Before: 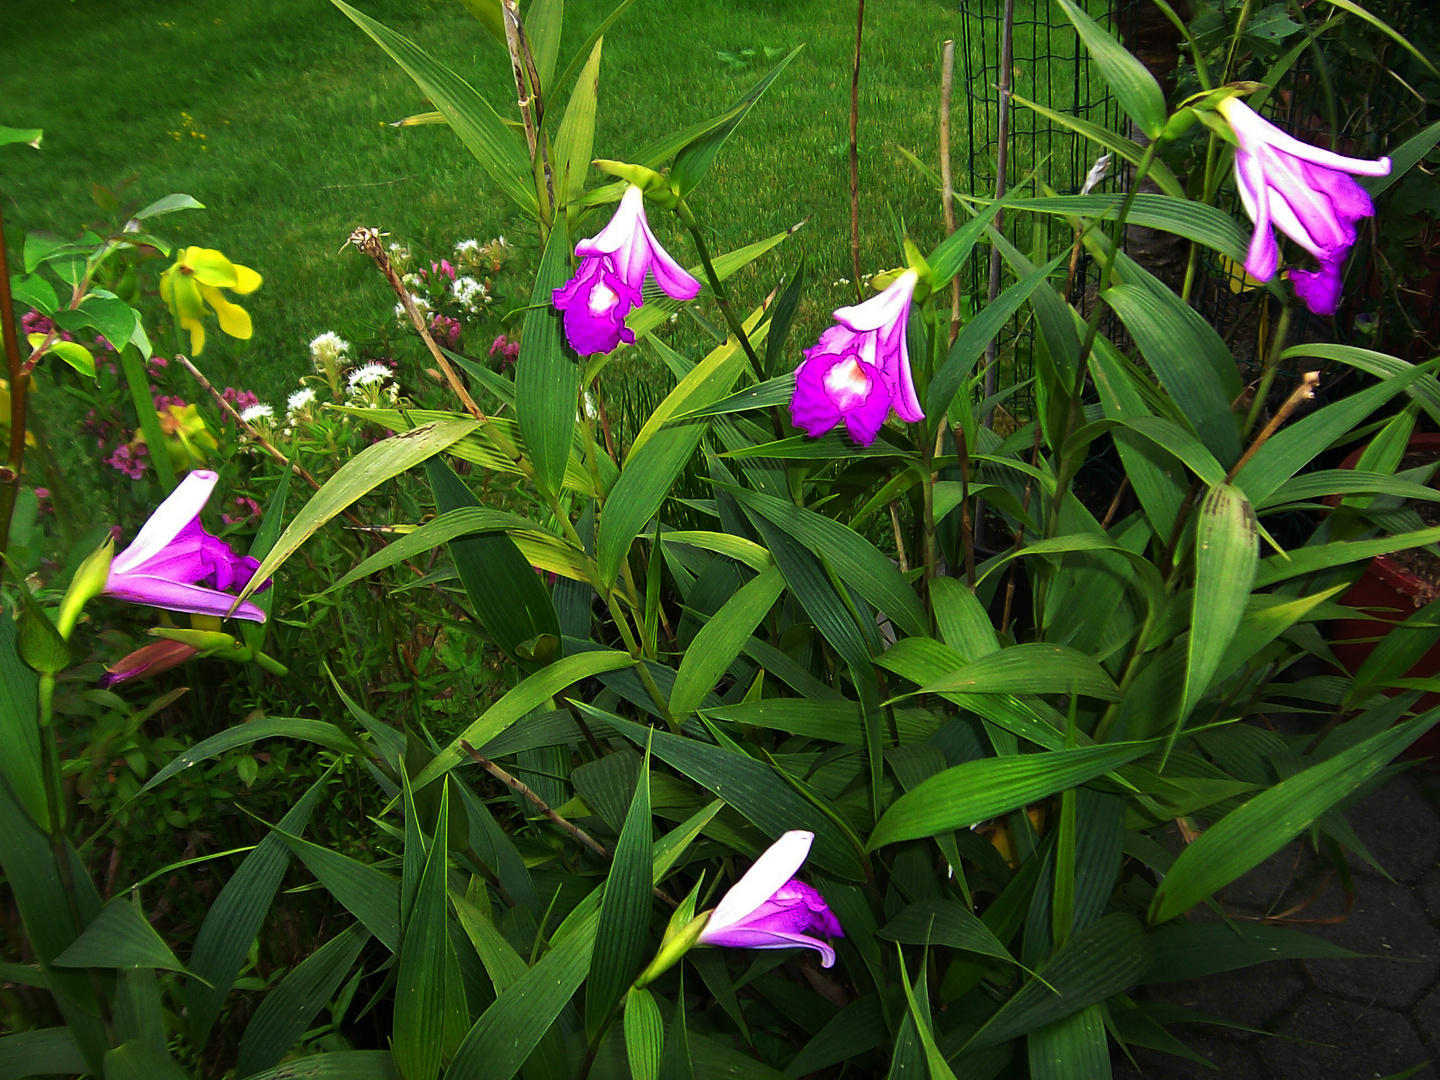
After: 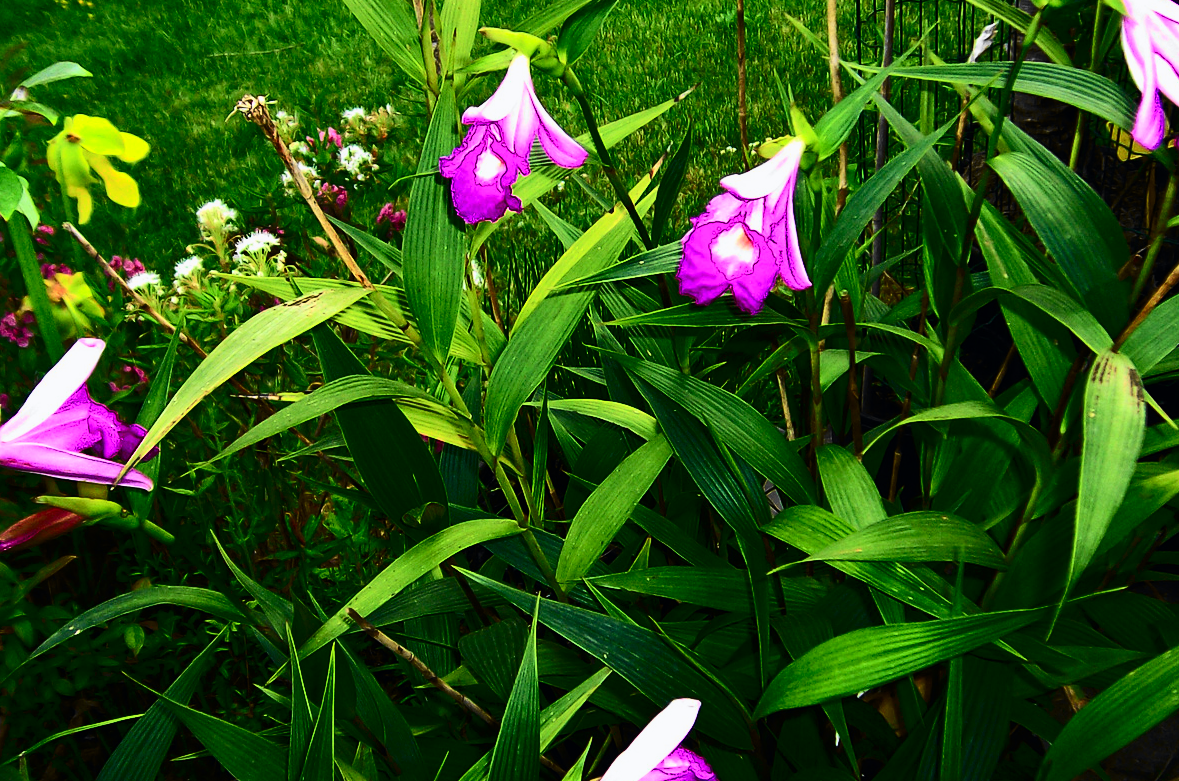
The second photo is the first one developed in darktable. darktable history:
crop: left 7.855%, top 12.269%, right 10.247%, bottom 15.386%
contrast brightness saturation: contrast 0.284
tone curve: curves: ch0 [(0, 0) (0.071, 0.047) (0.266, 0.26) (0.483, 0.554) (0.753, 0.811) (1, 0.983)]; ch1 [(0, 0) (0.346, 0.307) (0.408, 0.369) (0.463, 0.443) (0.482, 0.493) (0.502, 0.5) (0.517, 0.502) (0.55, 0.548) (0.597, 0.624) (0.651, 0.698) (1, 1)]; ch2 [(0, 0) (0.346, 0.34) (0.434, 0.46) (0.485, 0.494) (0.5, 0.494) (0.517, 0.506) (0.535, 0.529) (0.583, 0.611) (0.625, 0.666) (1, 1)], color space Lab, independent channels, preserve colors none
